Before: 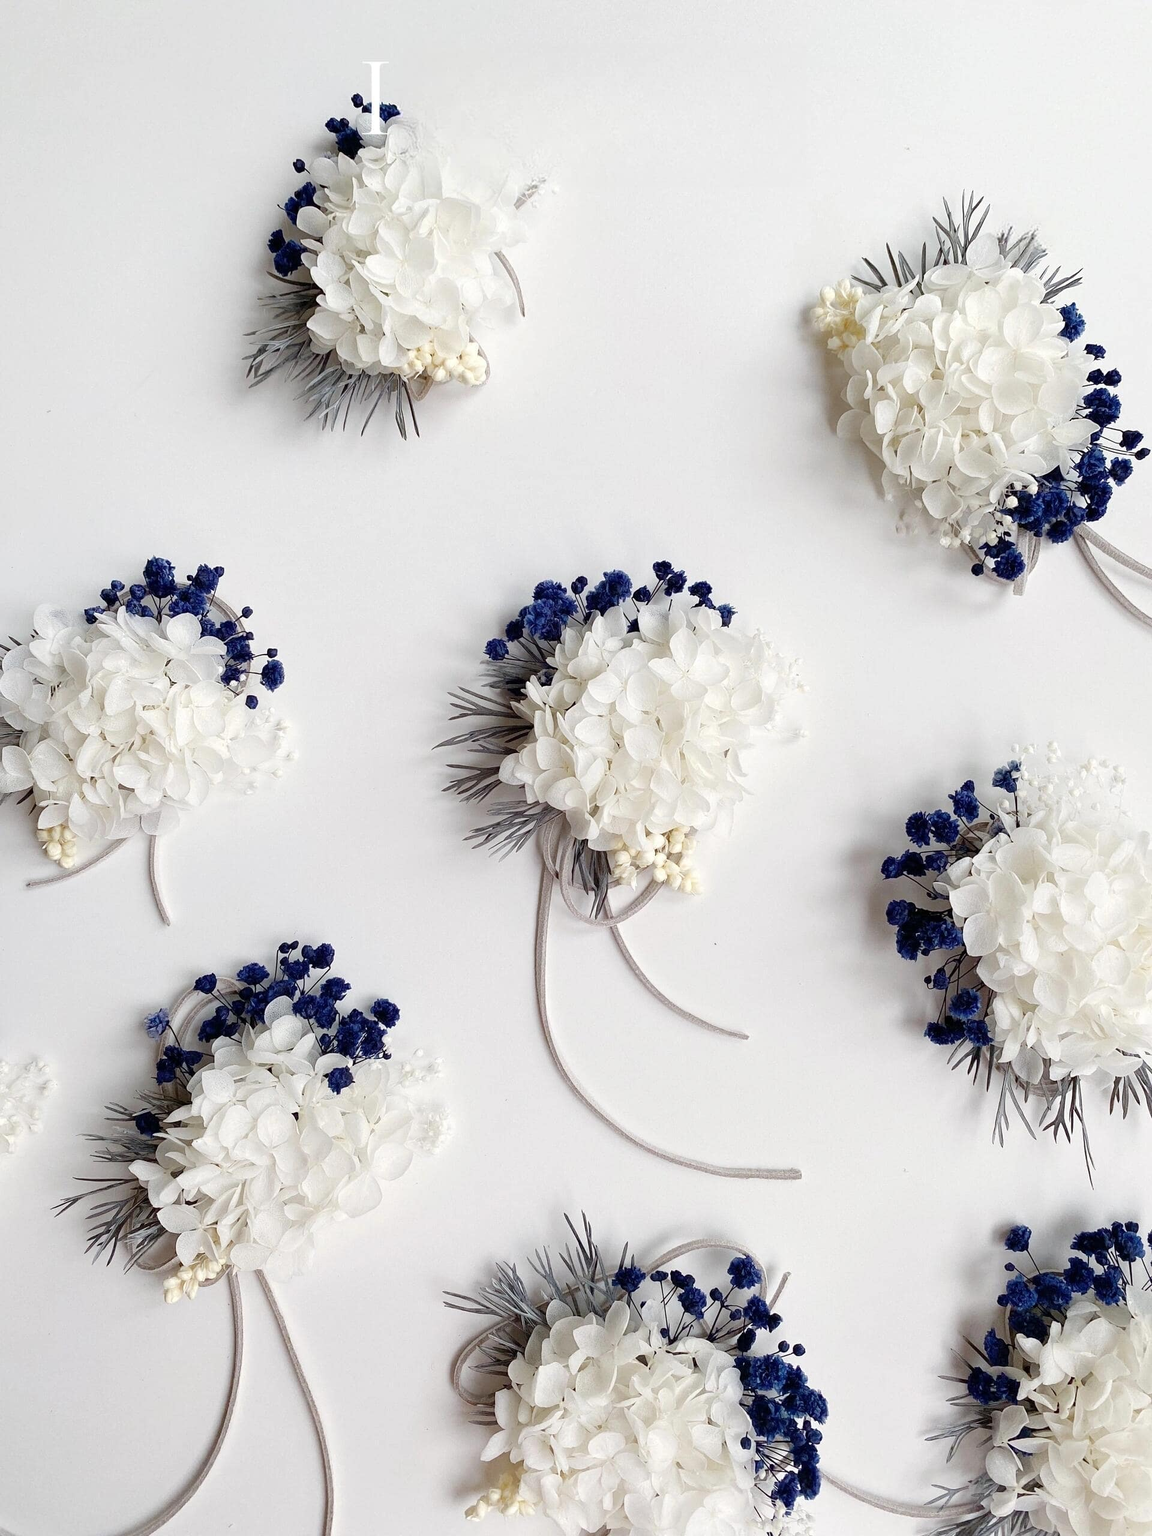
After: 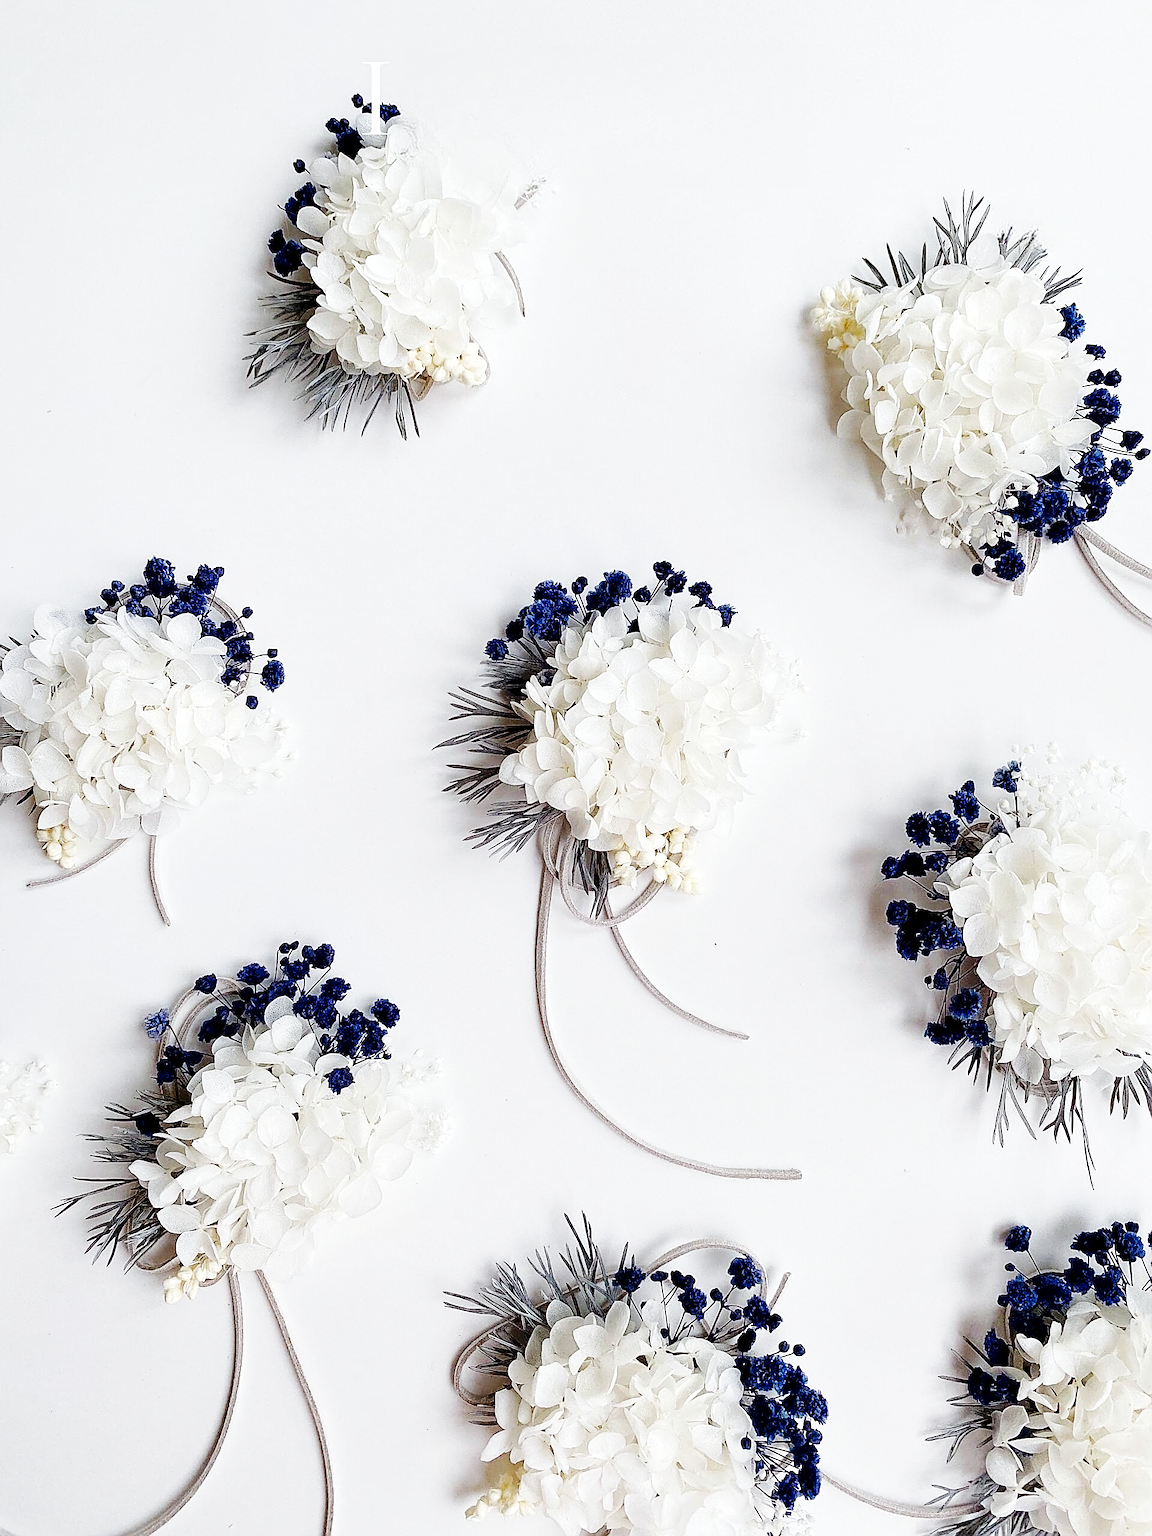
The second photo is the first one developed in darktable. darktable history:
white balance: red 0.988, blue 1.017
contrast equalizer: octaves 7, y [[0.6 ×6], [0.55 ×6], [0 ×6], [0 ×6], [0 ×6]], mix 0.3
base curve: curves: ch0 [(0, 0) (0.036, 0.025) (0.121, 0.166) (0.206, 0.329) (0.605, 0.79) (1, 1)], preserve colors none
sharpen: radius 1.4, amount 1.25, threshold 0.7
